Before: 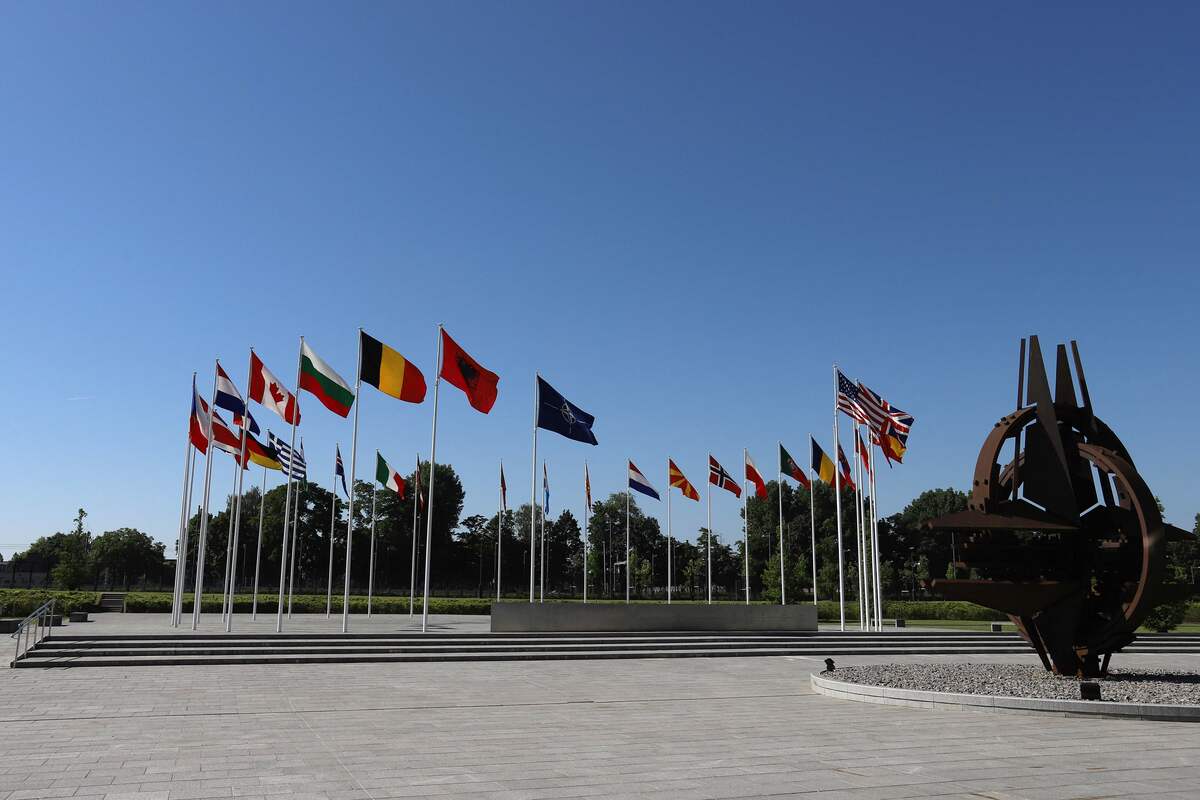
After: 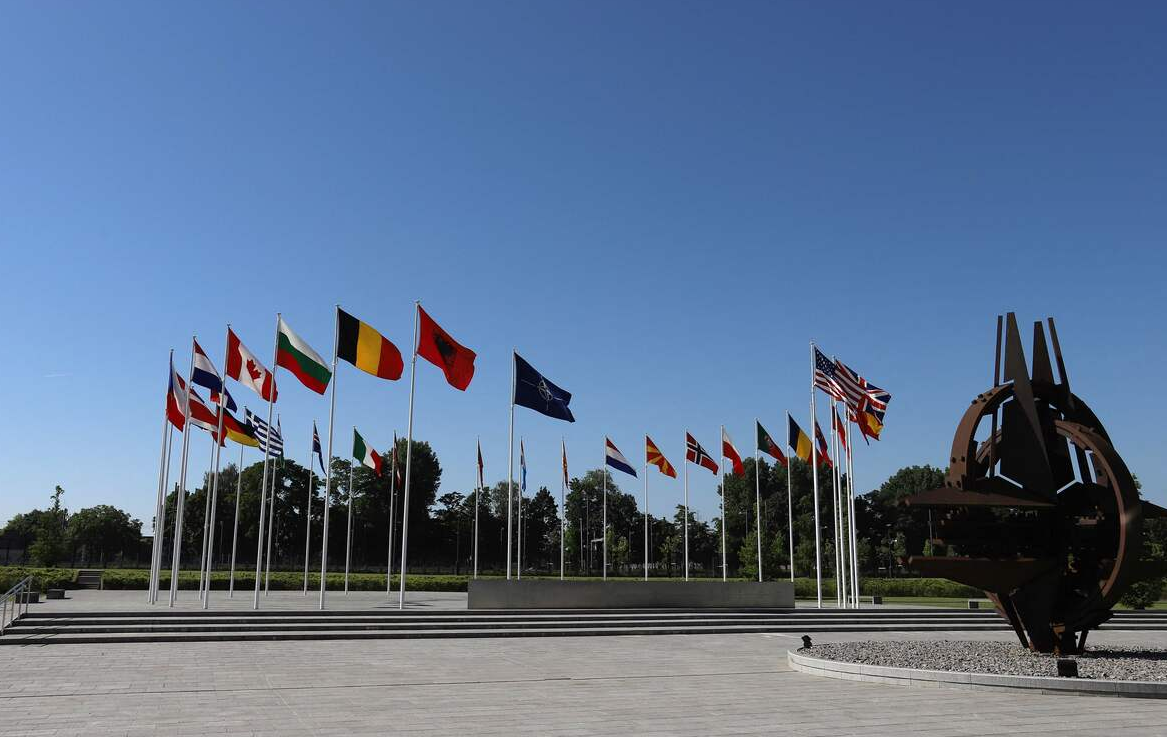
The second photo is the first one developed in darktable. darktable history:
crop: left 1.959%, top 2.926%, right 0.752%, bottom 4.91%
